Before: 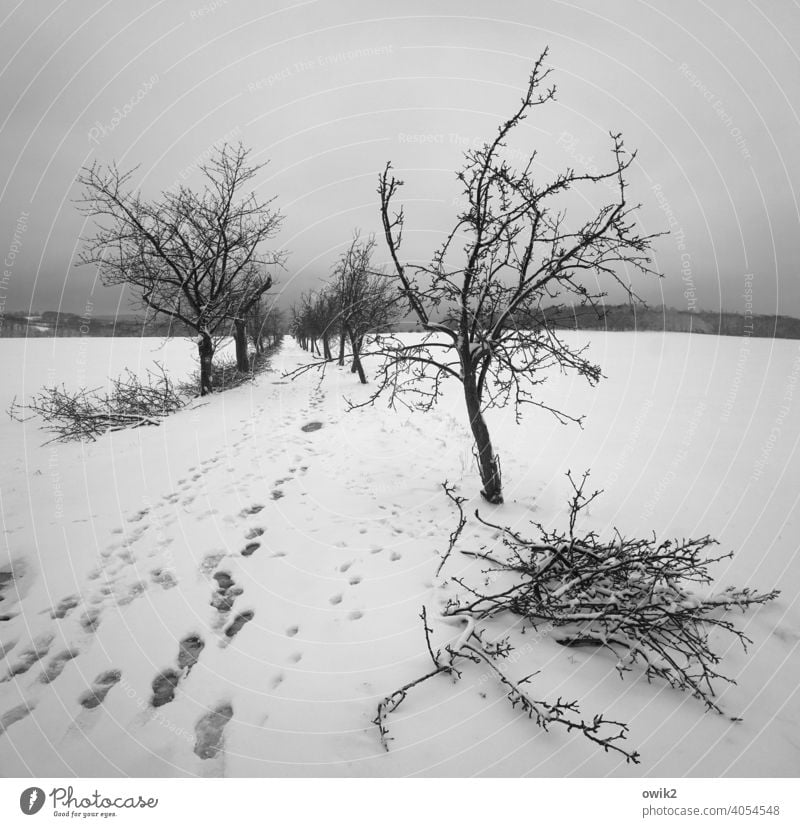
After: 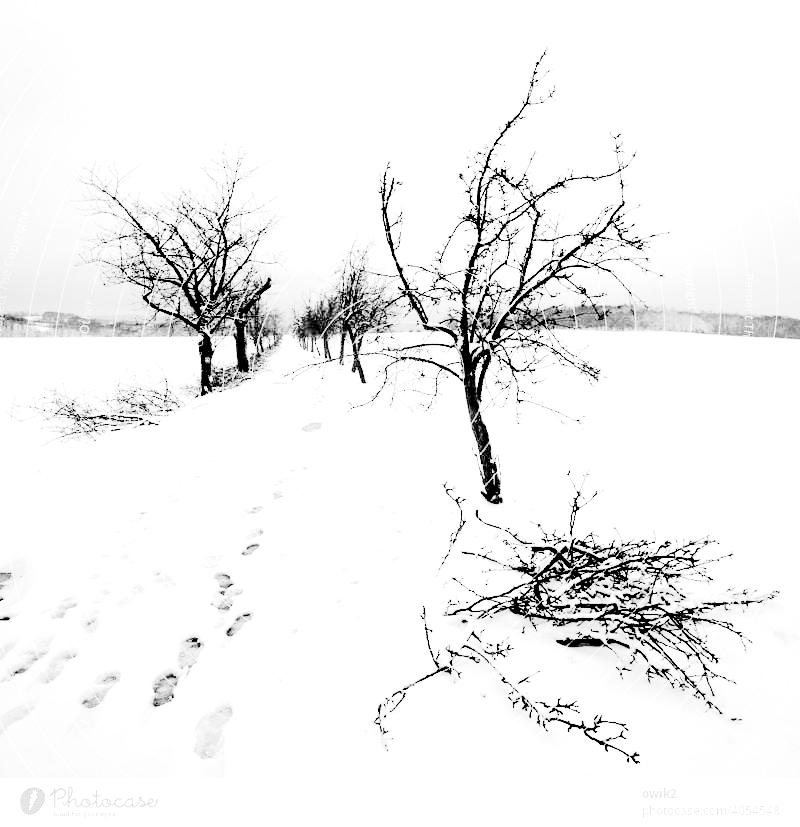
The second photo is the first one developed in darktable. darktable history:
base curve: curves: ch0 [(0, 0) (0.028, 0.03) (0.121, 0.232) (0.46, 0.748) (0.859, 0.968) (1, 1)], preserve colors none
tone equalizer: -7 EV 0.164 EV, -6 EV 0.609 EV, -5 EV 1.16 EV, -4 EV 1.33 EV, -3 EV 1.12 EV, -2 EV 0.6 EV, -1 EV 0.16 EV, edges refinement/feathering 500, mask exposure compensation -1.57 EV, preserve details no
exposure: black level correction 0.034, exposure 0.906 EV, compensate highlight preservation false
